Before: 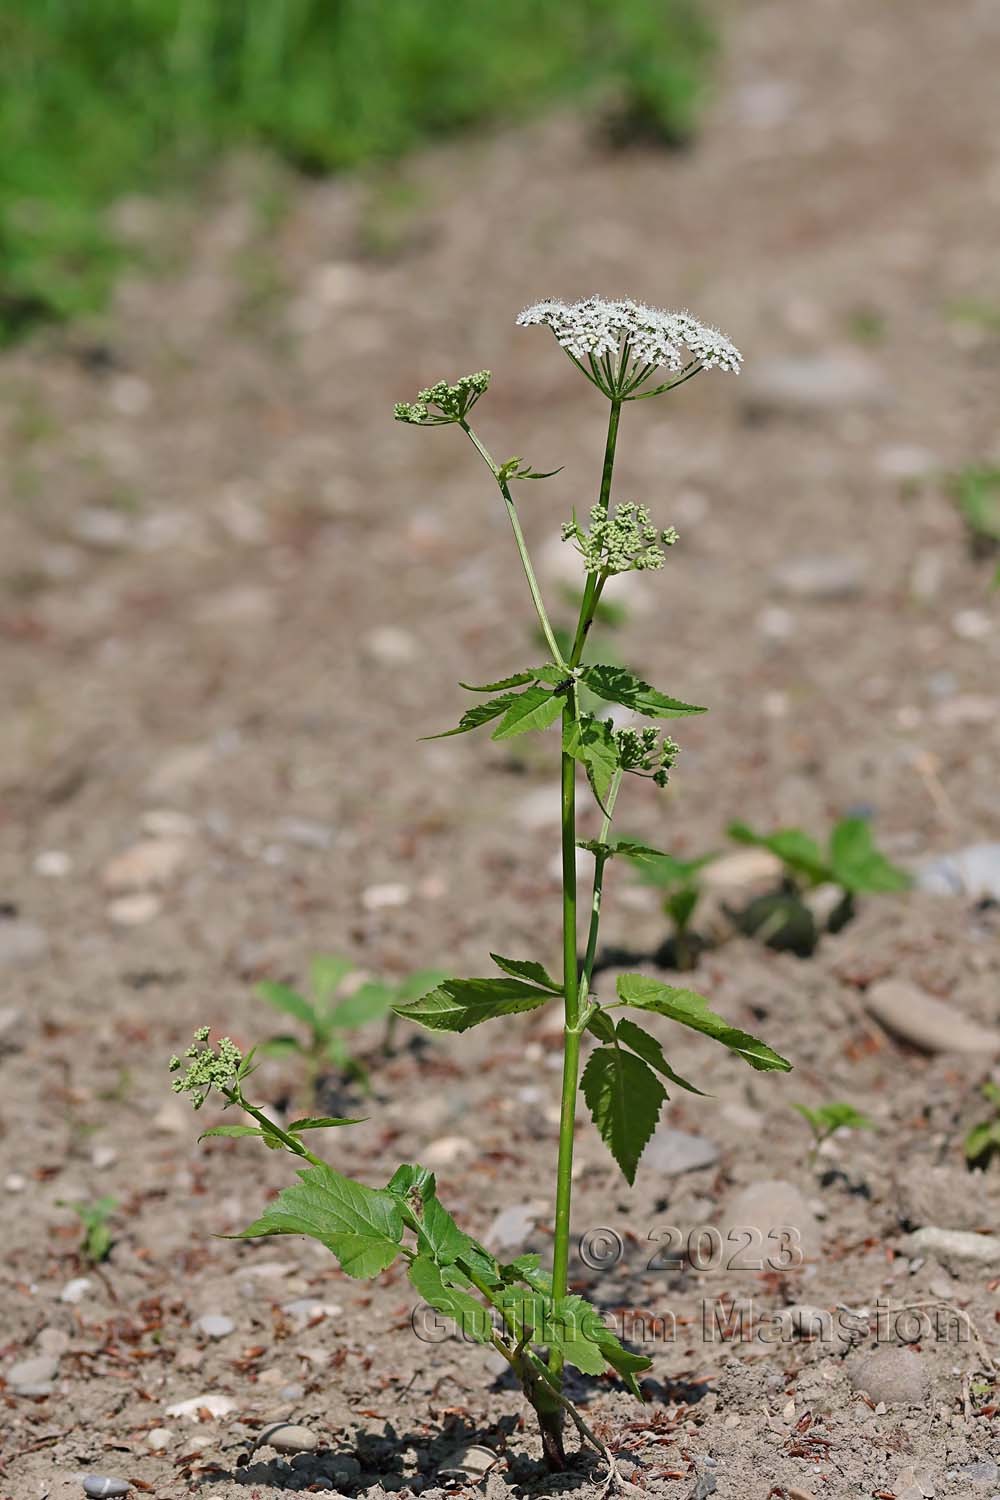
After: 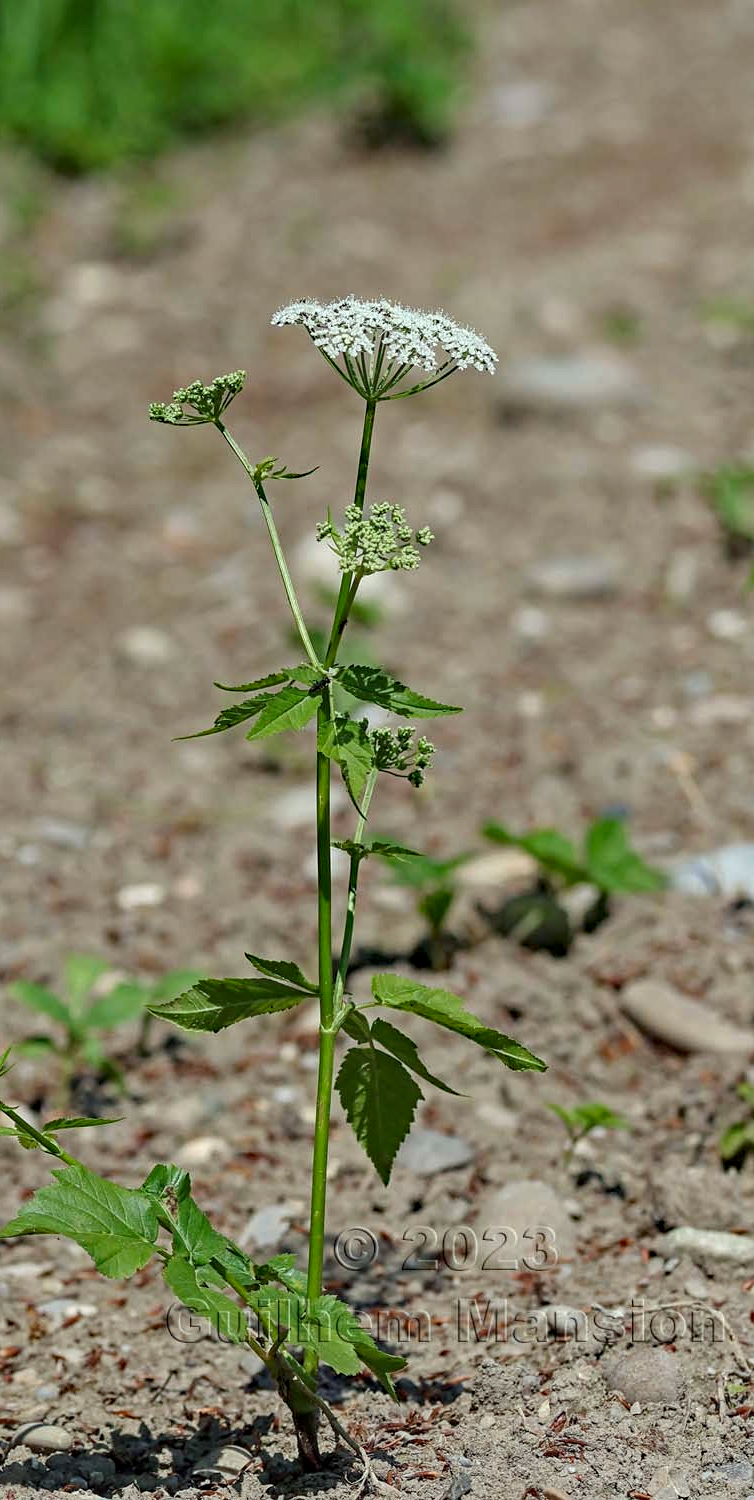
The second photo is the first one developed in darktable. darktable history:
crop and rotate: left 24.542%
color correction: highlights a* -6.4, highlights b* 0.876
local contrast: on, module defaults
haze removal: compatibility mode true, adaptive false
